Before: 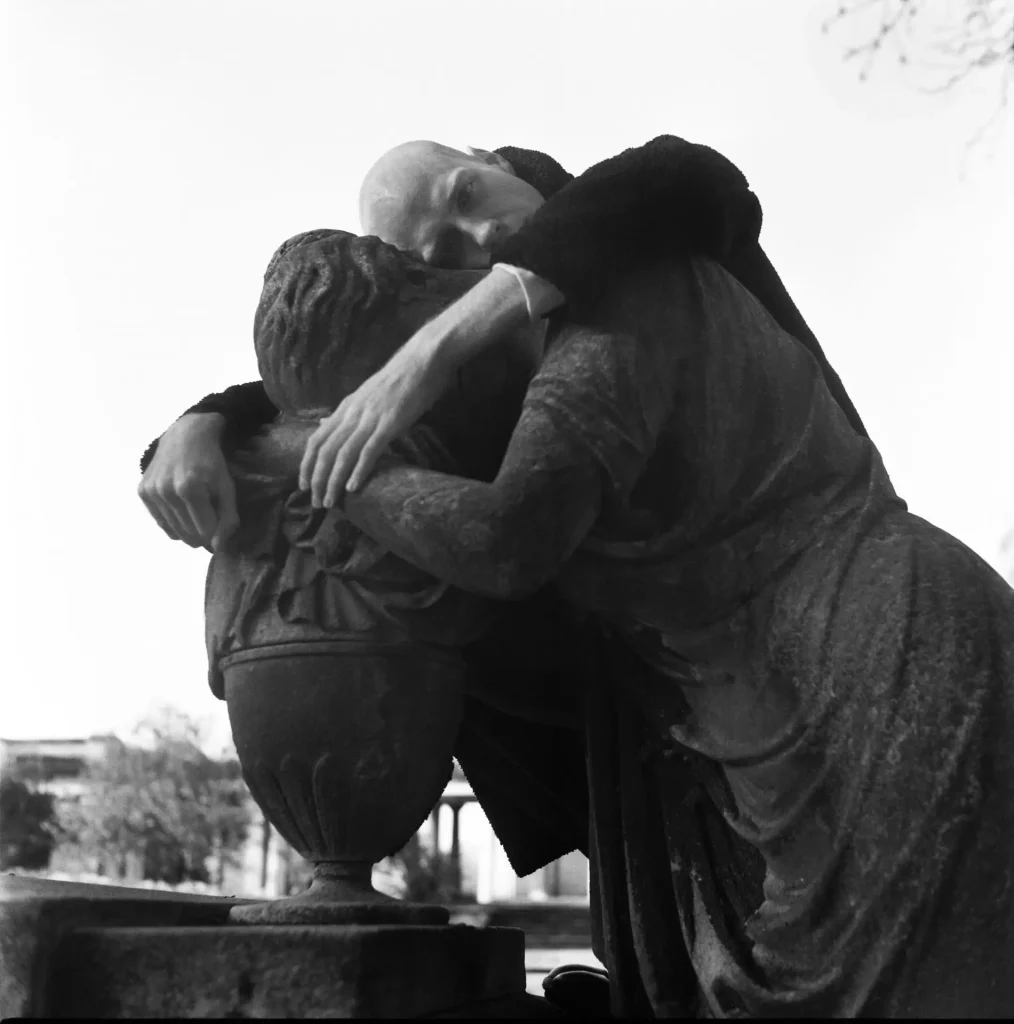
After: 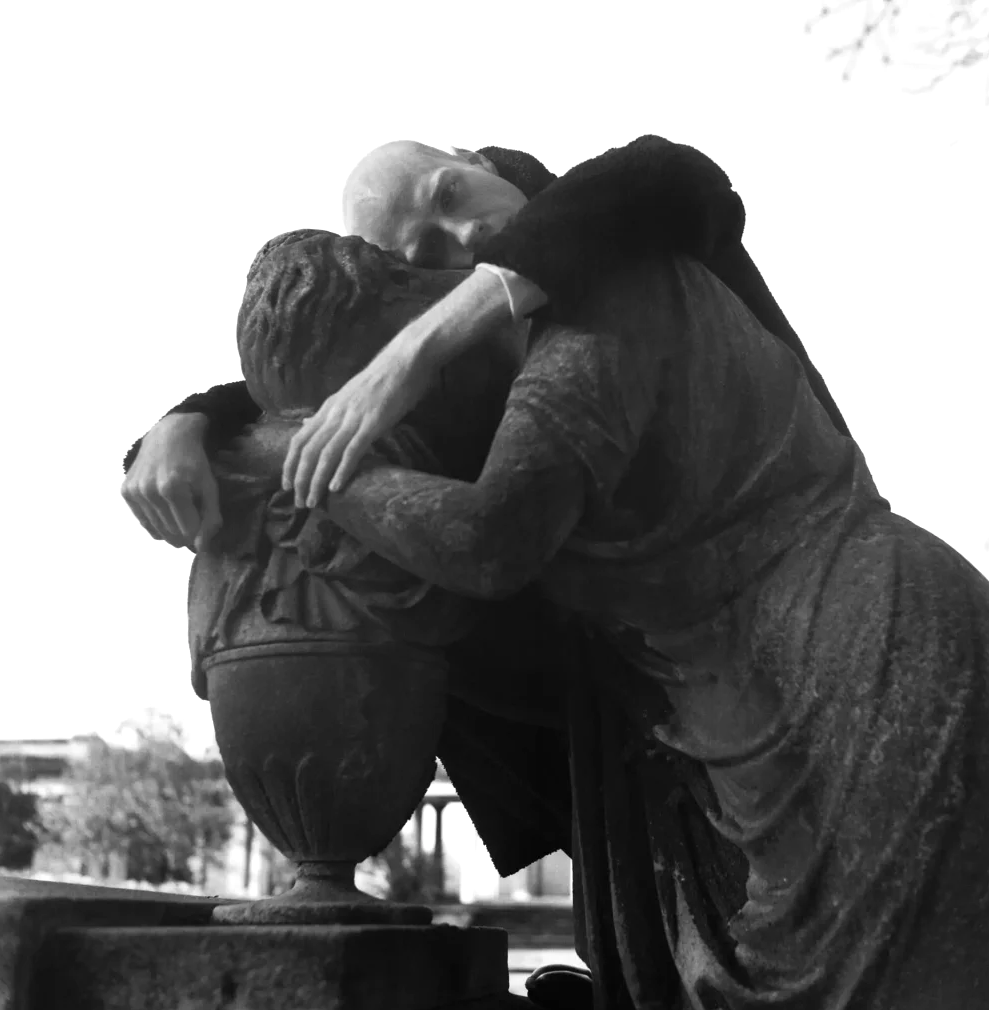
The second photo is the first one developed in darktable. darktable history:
crop and rotate: left 1.774%, right 0.633%, bottom 1.28%
exposure: exposure 0.236 EV, compensate highlight preservation false
